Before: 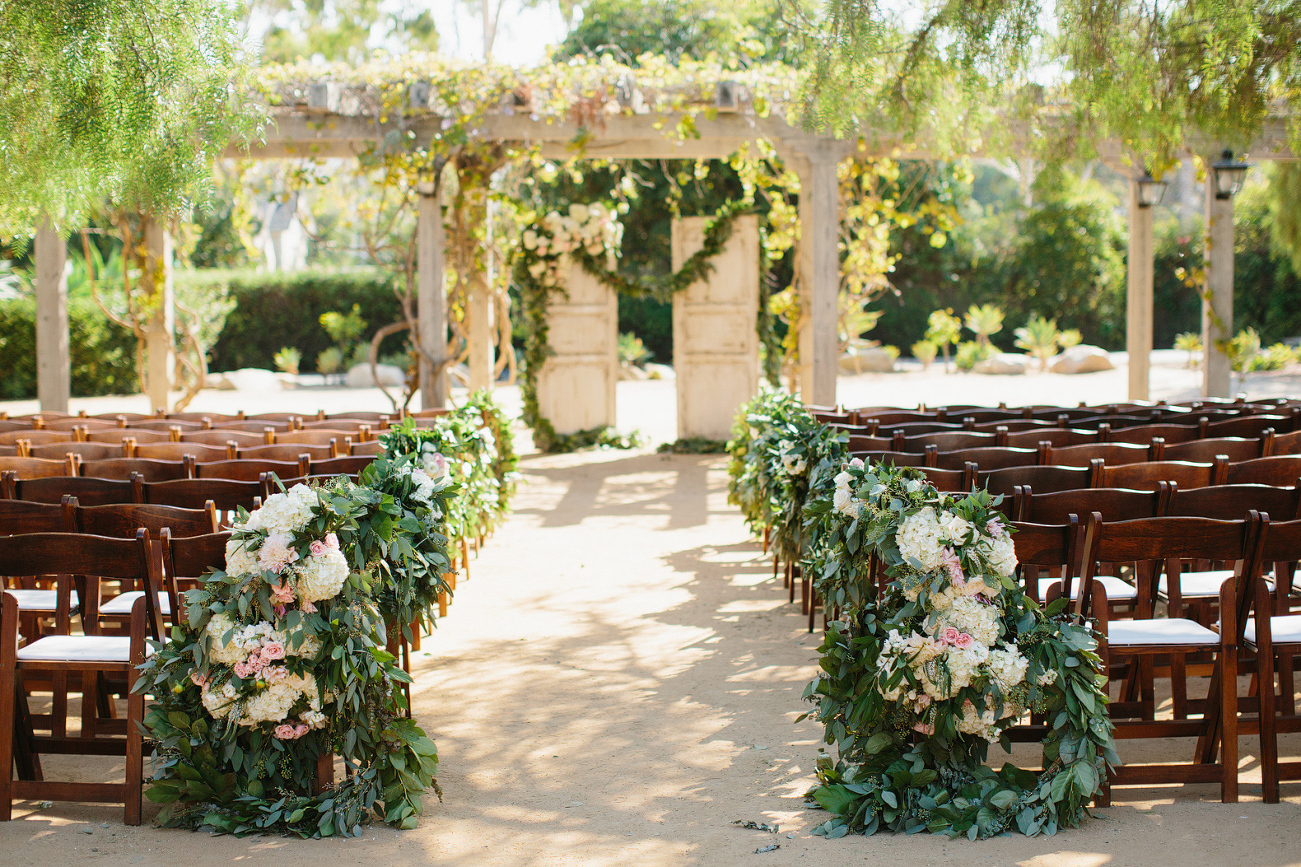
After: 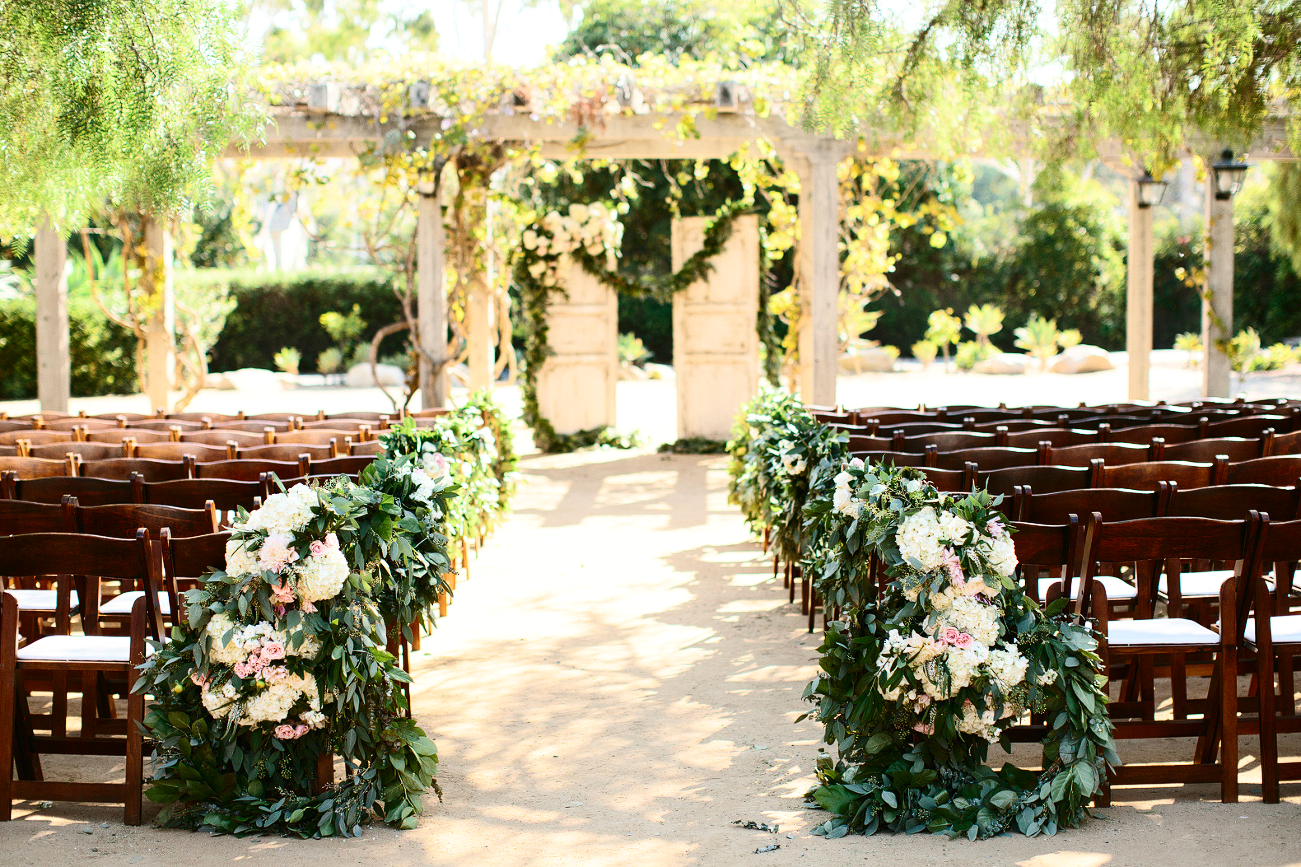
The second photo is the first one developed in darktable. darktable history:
exposure: exposure 0.201 EV, compensate highlight preservation false
contrast brightness saturation: contrast 0.285
